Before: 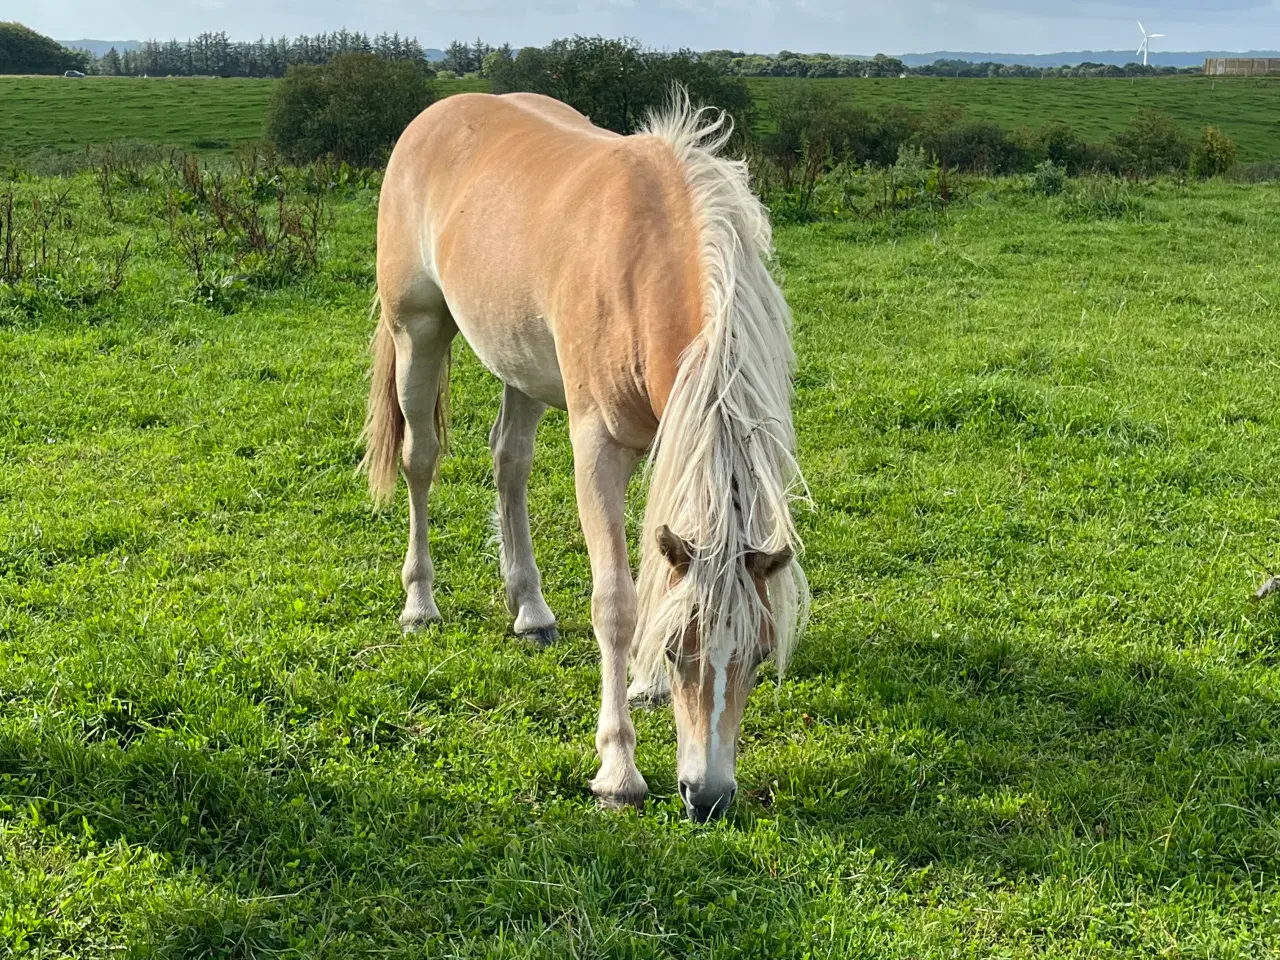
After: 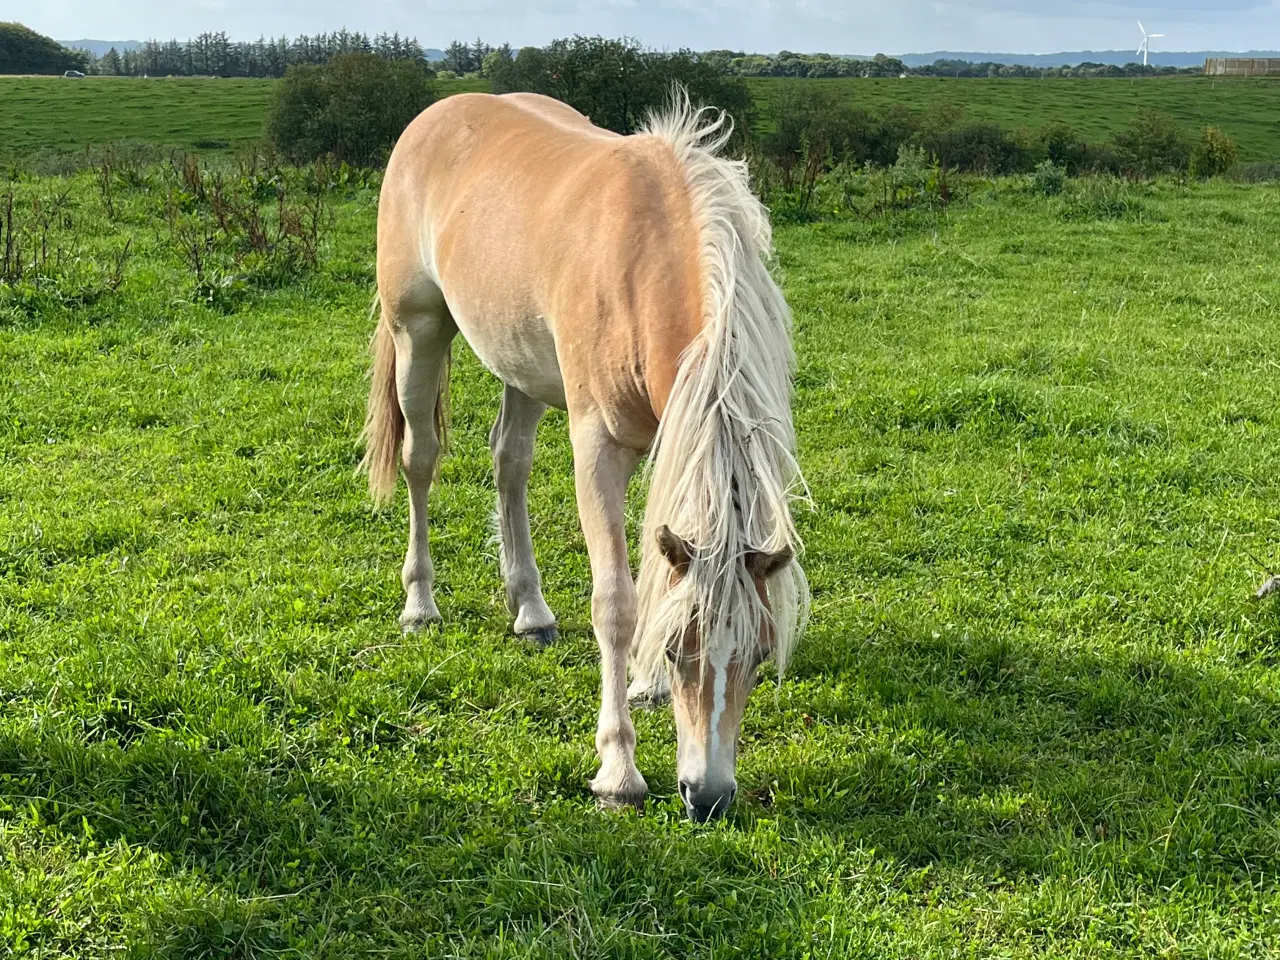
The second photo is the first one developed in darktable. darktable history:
shadows and highlights: shadows -1.12, highlights 40.06
